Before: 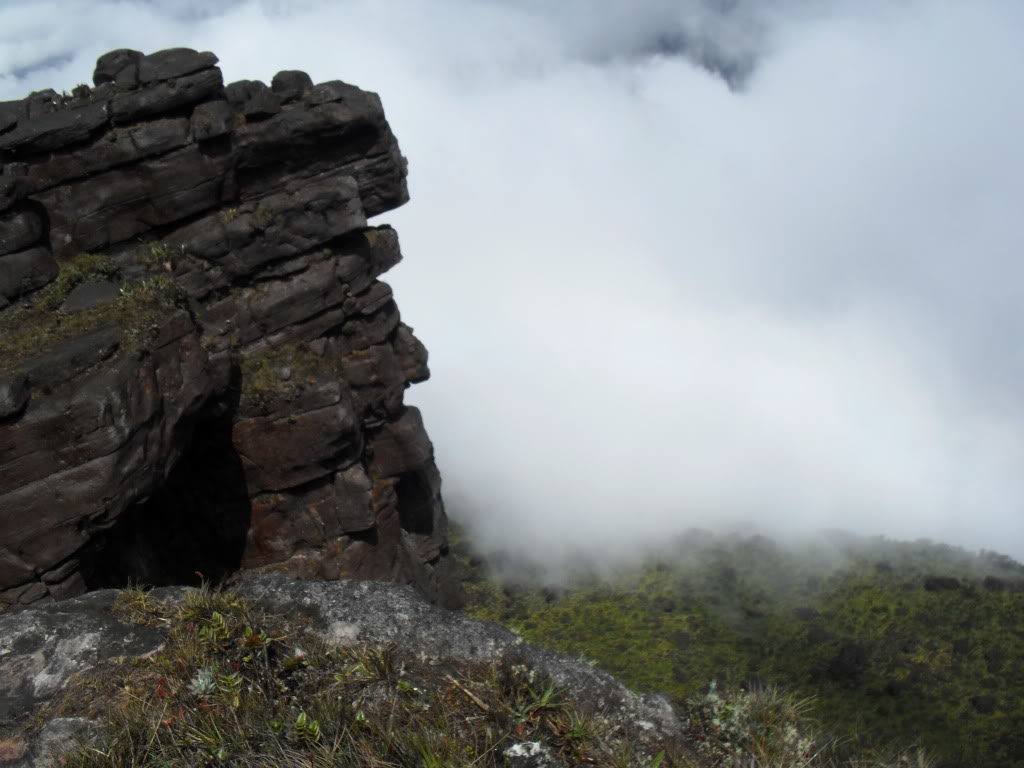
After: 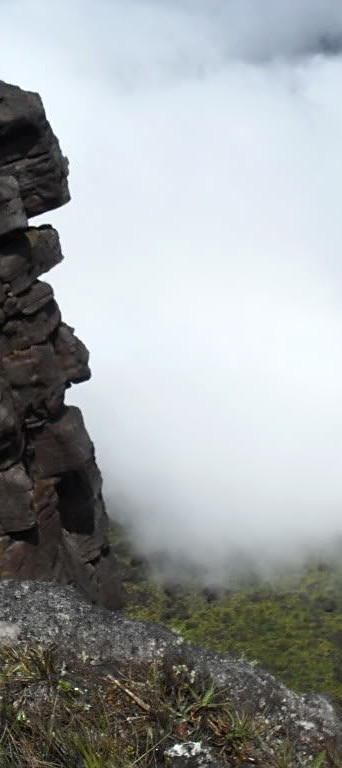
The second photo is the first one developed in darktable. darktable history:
contrast brightness saturation: contrast 0.013, saturation -0.053
crop: left 33.19%, right 33.327%
sharpen: radius 1.875, amount 0.414, threshold 1.306
exposure: exposure 0.217 EV, compensate highlight preservation false
